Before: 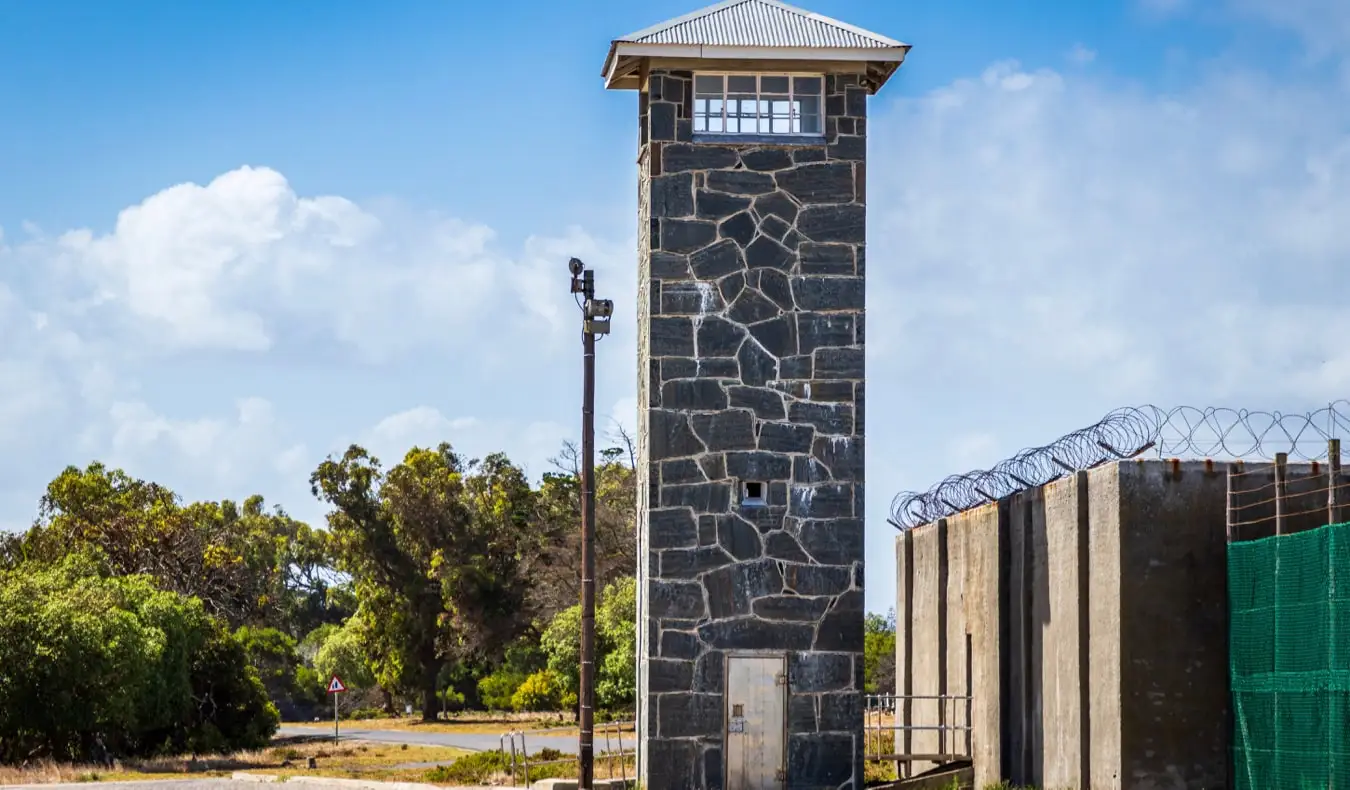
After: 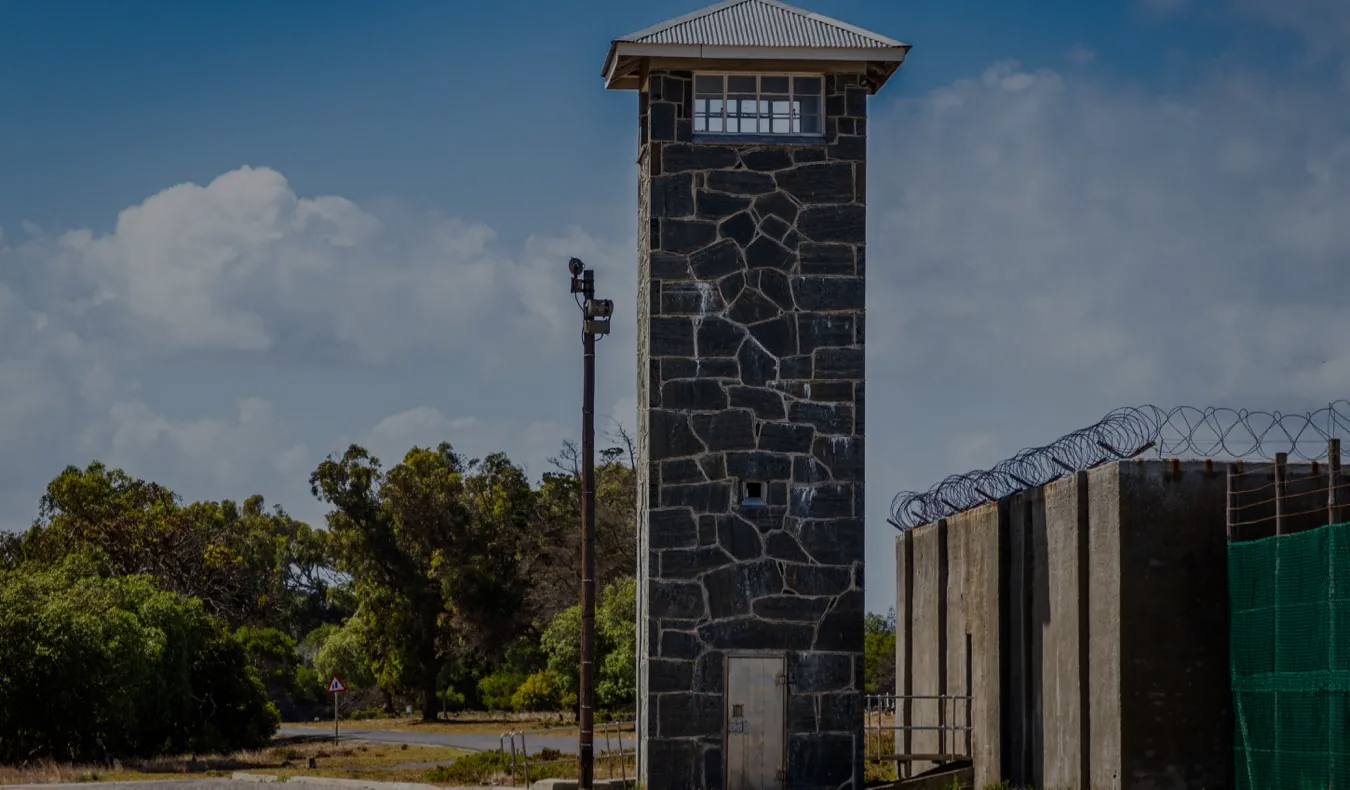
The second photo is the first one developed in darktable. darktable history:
tone equalizer: -8 EV -1.97 EV, -7 EV -1.99 EV, -6 EV -1.97 EV, -5 EV -1.99 EV, -4 EV -1.96 EV, -3 EV -1.97 EV, -2 EV -2 EV, -1 EV -1.62 EV, +0 EV -2 EV, edges refinement/feathering 500, mask exposure compensation -1.57 EV, preserve details no
